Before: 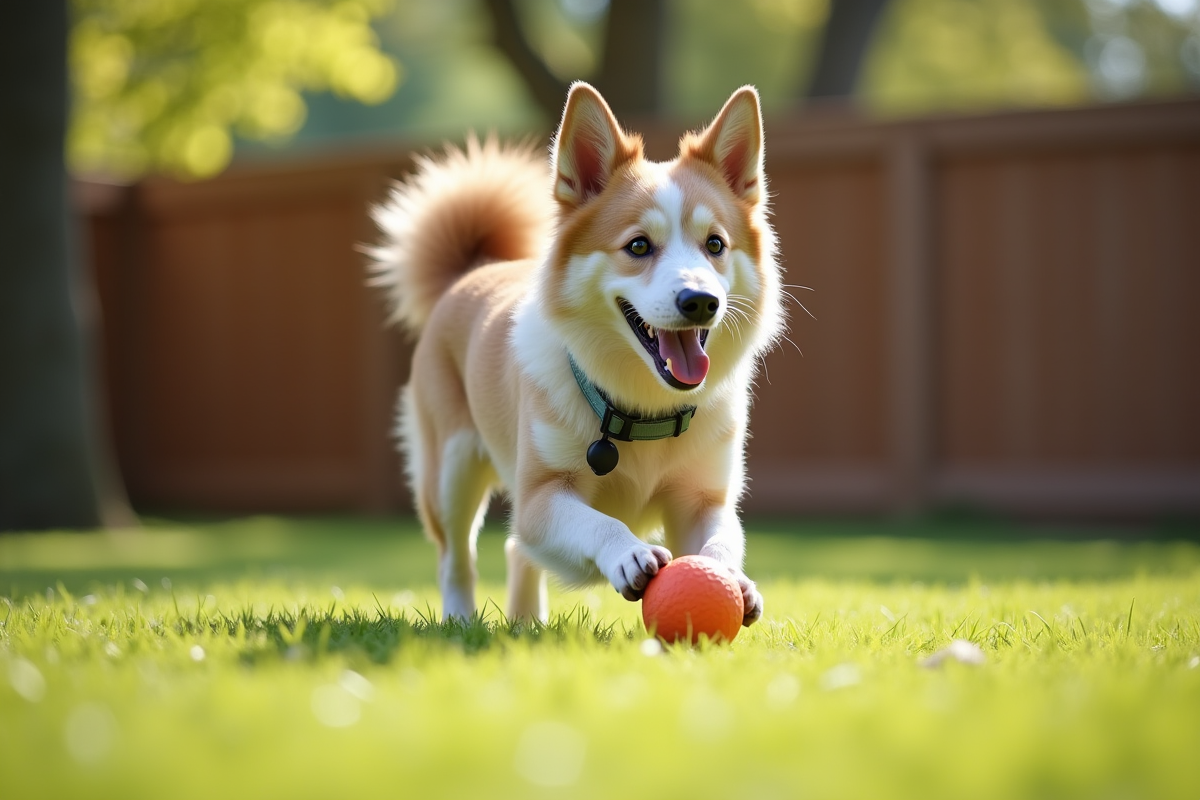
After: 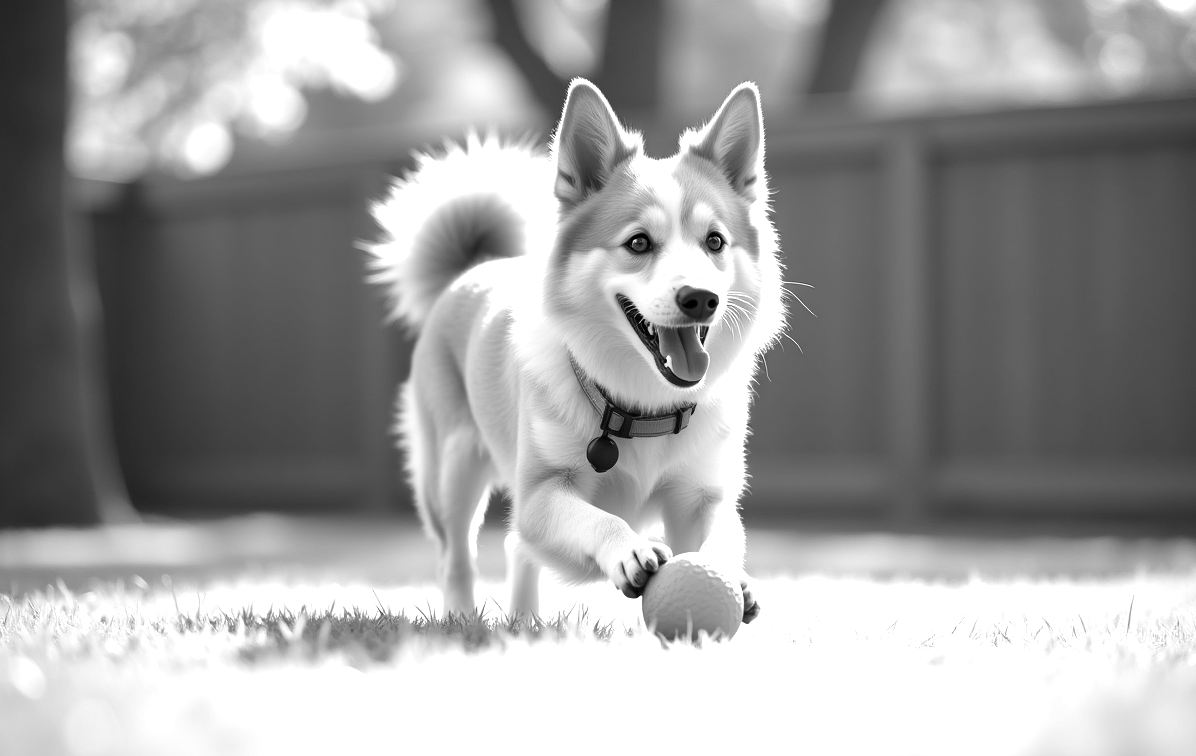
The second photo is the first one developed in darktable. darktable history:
crop: top 0.448%, right 0.264%, bottom 5.045%
monochrome: a 32, b 64, size 2.3
contrast brightness saturation: saturation 0.13
exposure: black level correction 0.001, exposure 0.955 EV, compensate exposure bias true, compensate highlight preservation false
